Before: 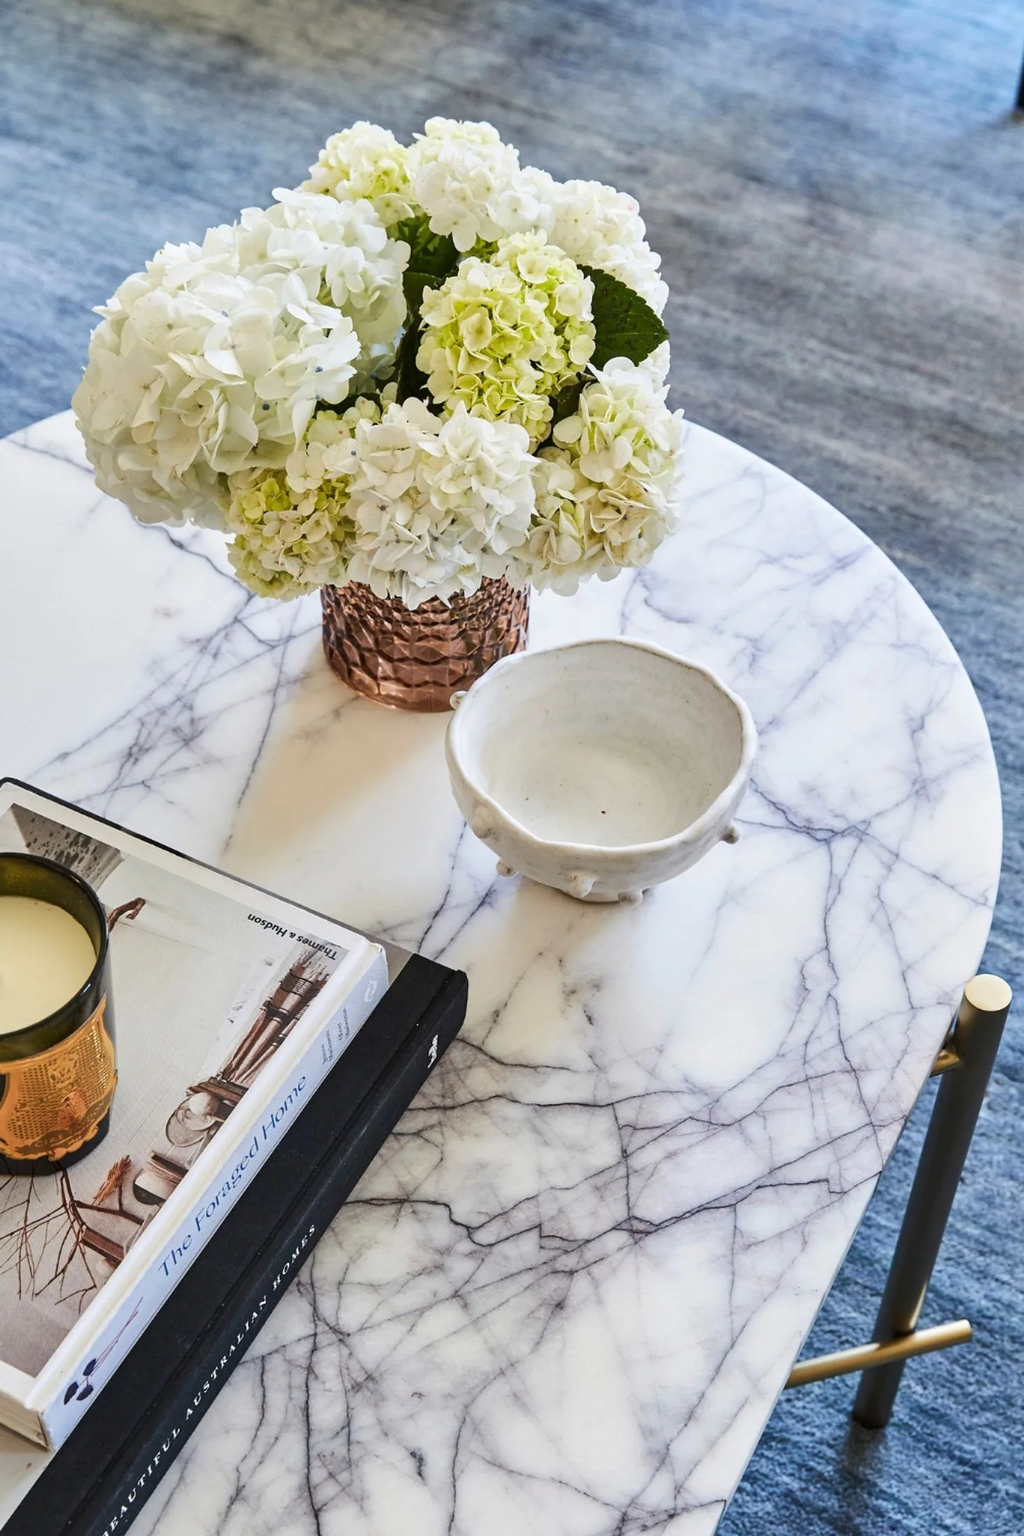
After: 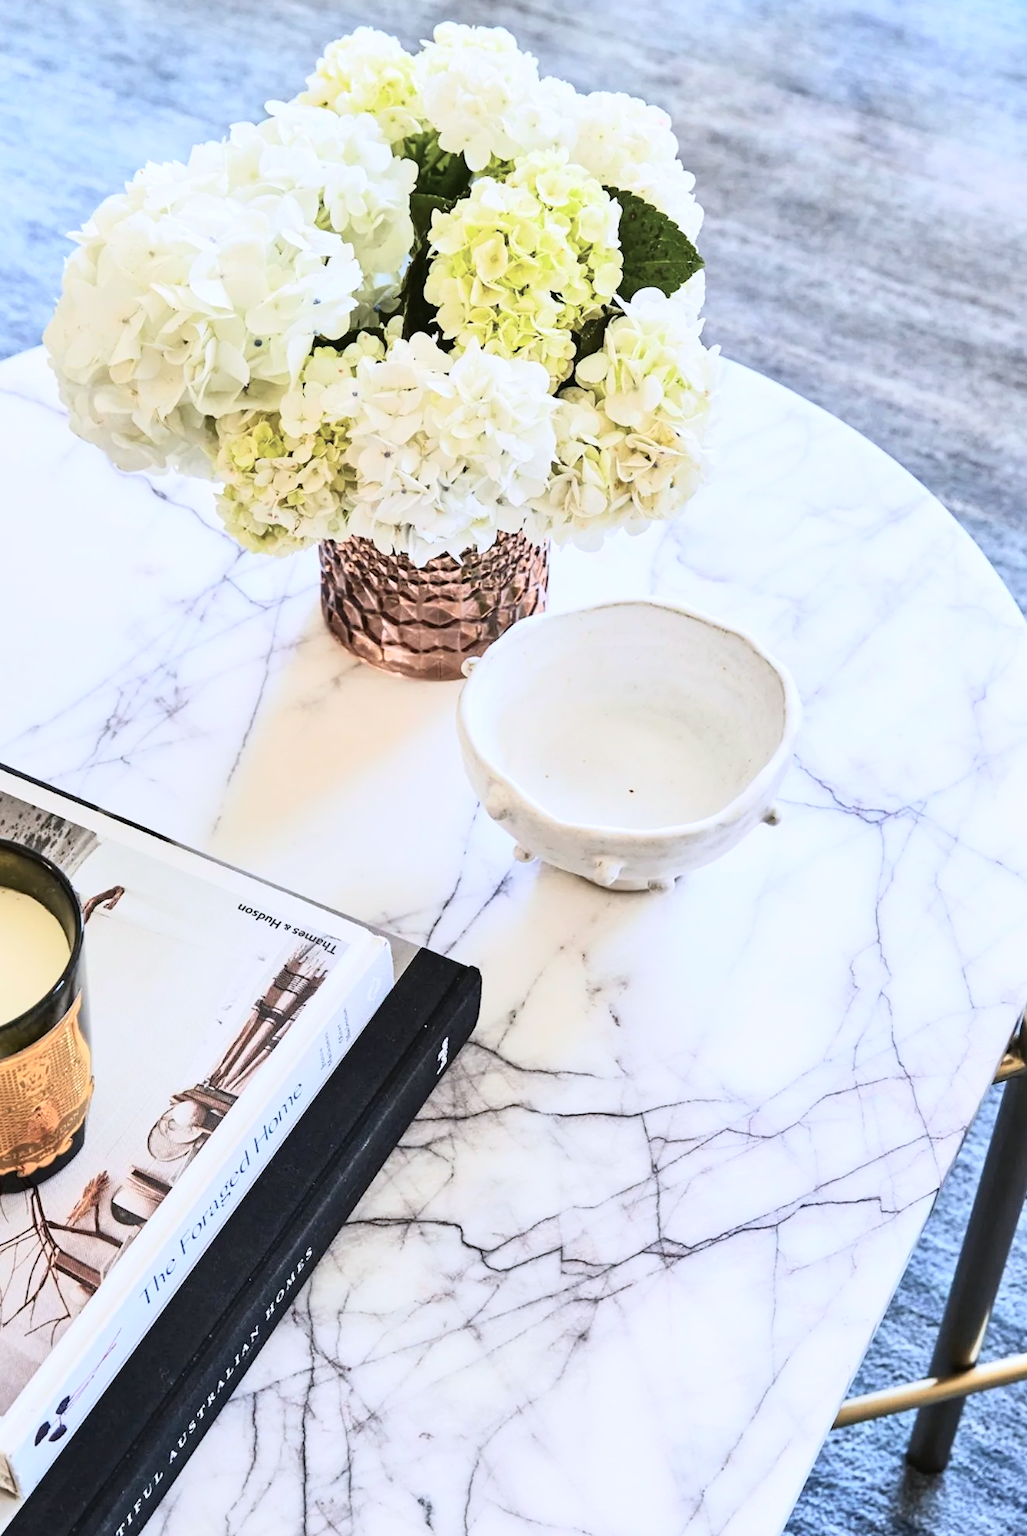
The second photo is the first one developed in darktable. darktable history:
tone curve: curves: ch0 [(0, 0) (0.003, 0.002) (0.011, 0.008) (0.025, 0.019) (0.044, 0.034) (0.069, 0.053) (0.1, 0.079) (0.136, 0.127) (0.177, 0.191) (0.224, 0.274) (0.277, 0.367) (0.335, 0.465) (0.399, 0.552) (0.468, 0.643) (0.543, 0.737) (0.623, 0.82) (0.709, 0.891) (0.801, 0.928) (0.898, 0.963) (1, 1)], color space Lab, independent channels, preserve colors none
exposure: black level correction -0.003, exposure 0.032 EV, compensate highlight preservation false
crop: left 3.26%, top 6.358%, right 5.975%, bottom 3.207%
color calibration: illuminant as shot in camera, x 0.358, y 0.373, temperature 4628.91 K
